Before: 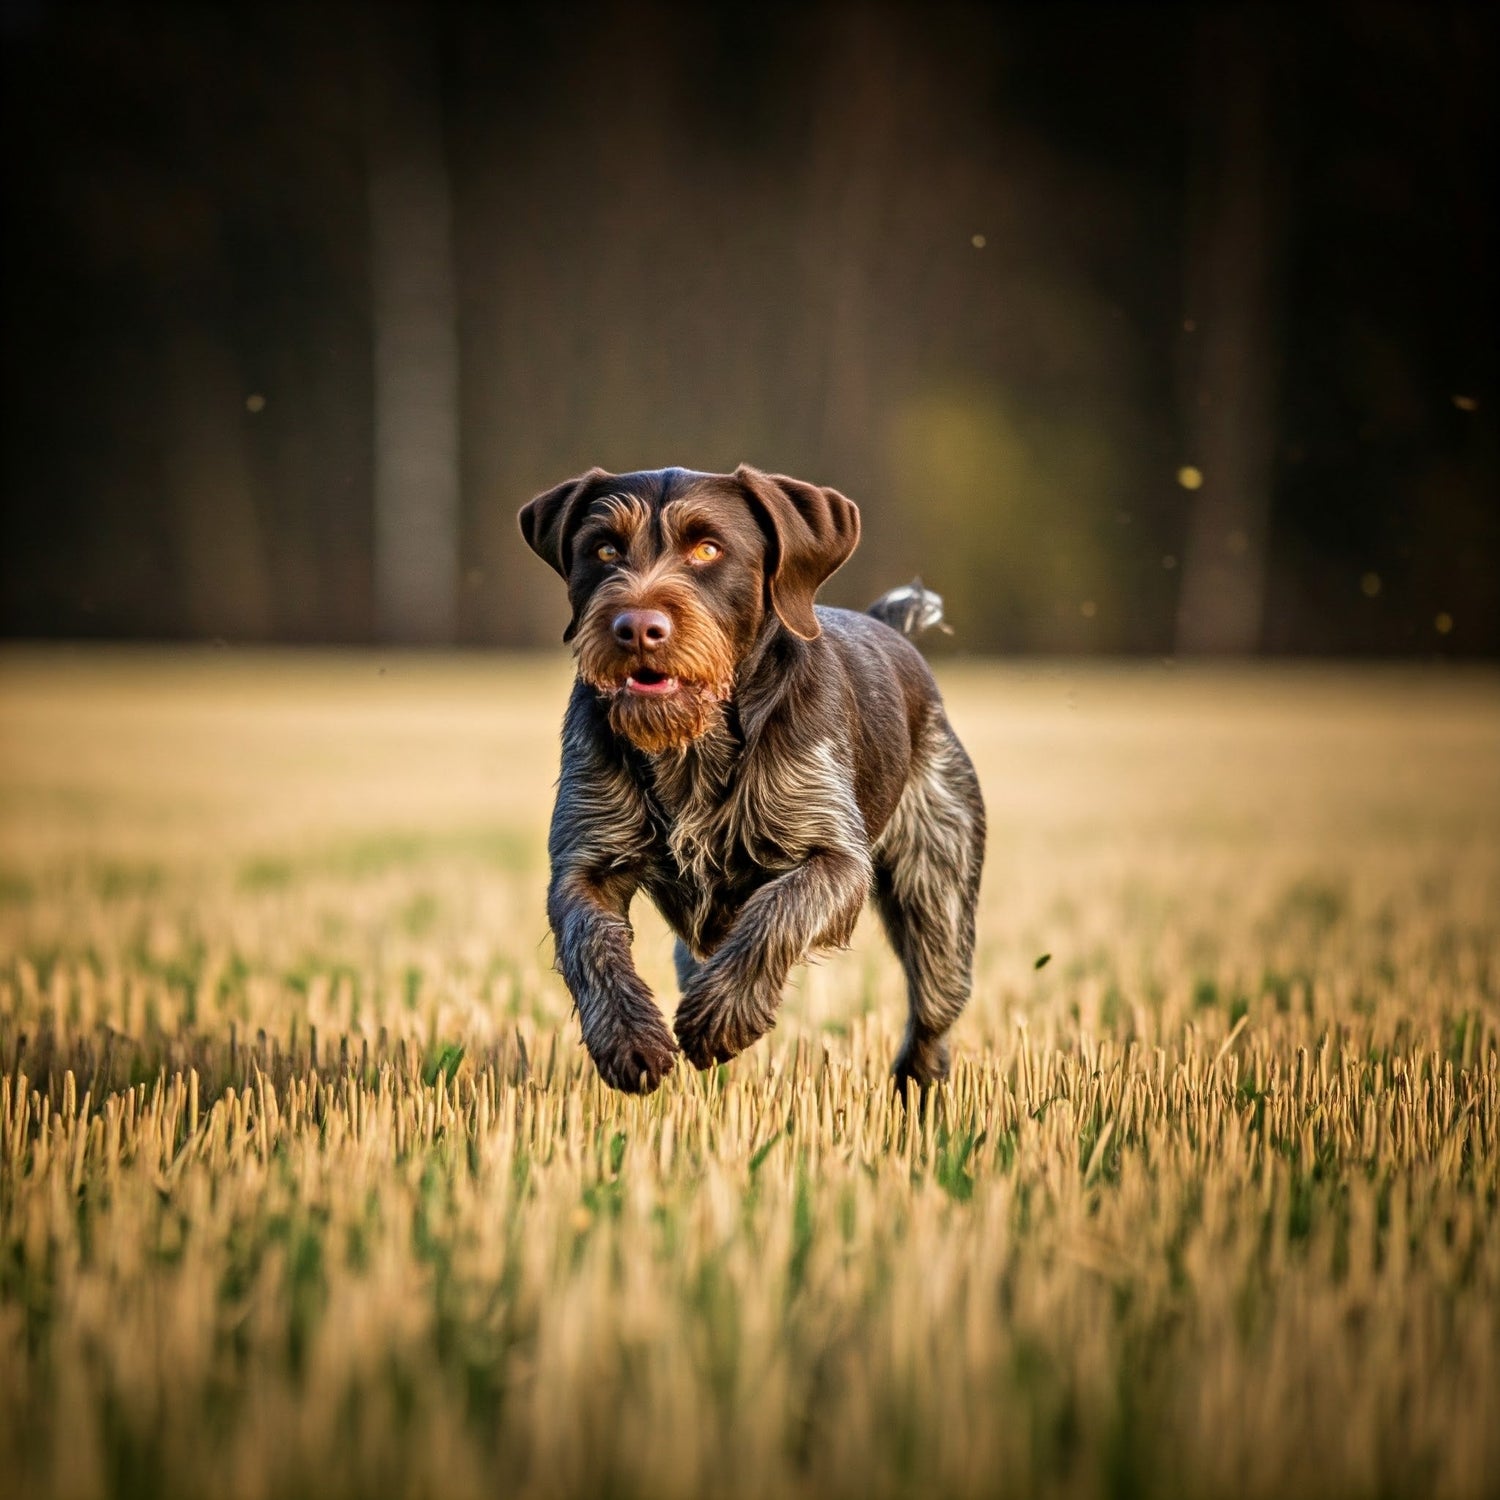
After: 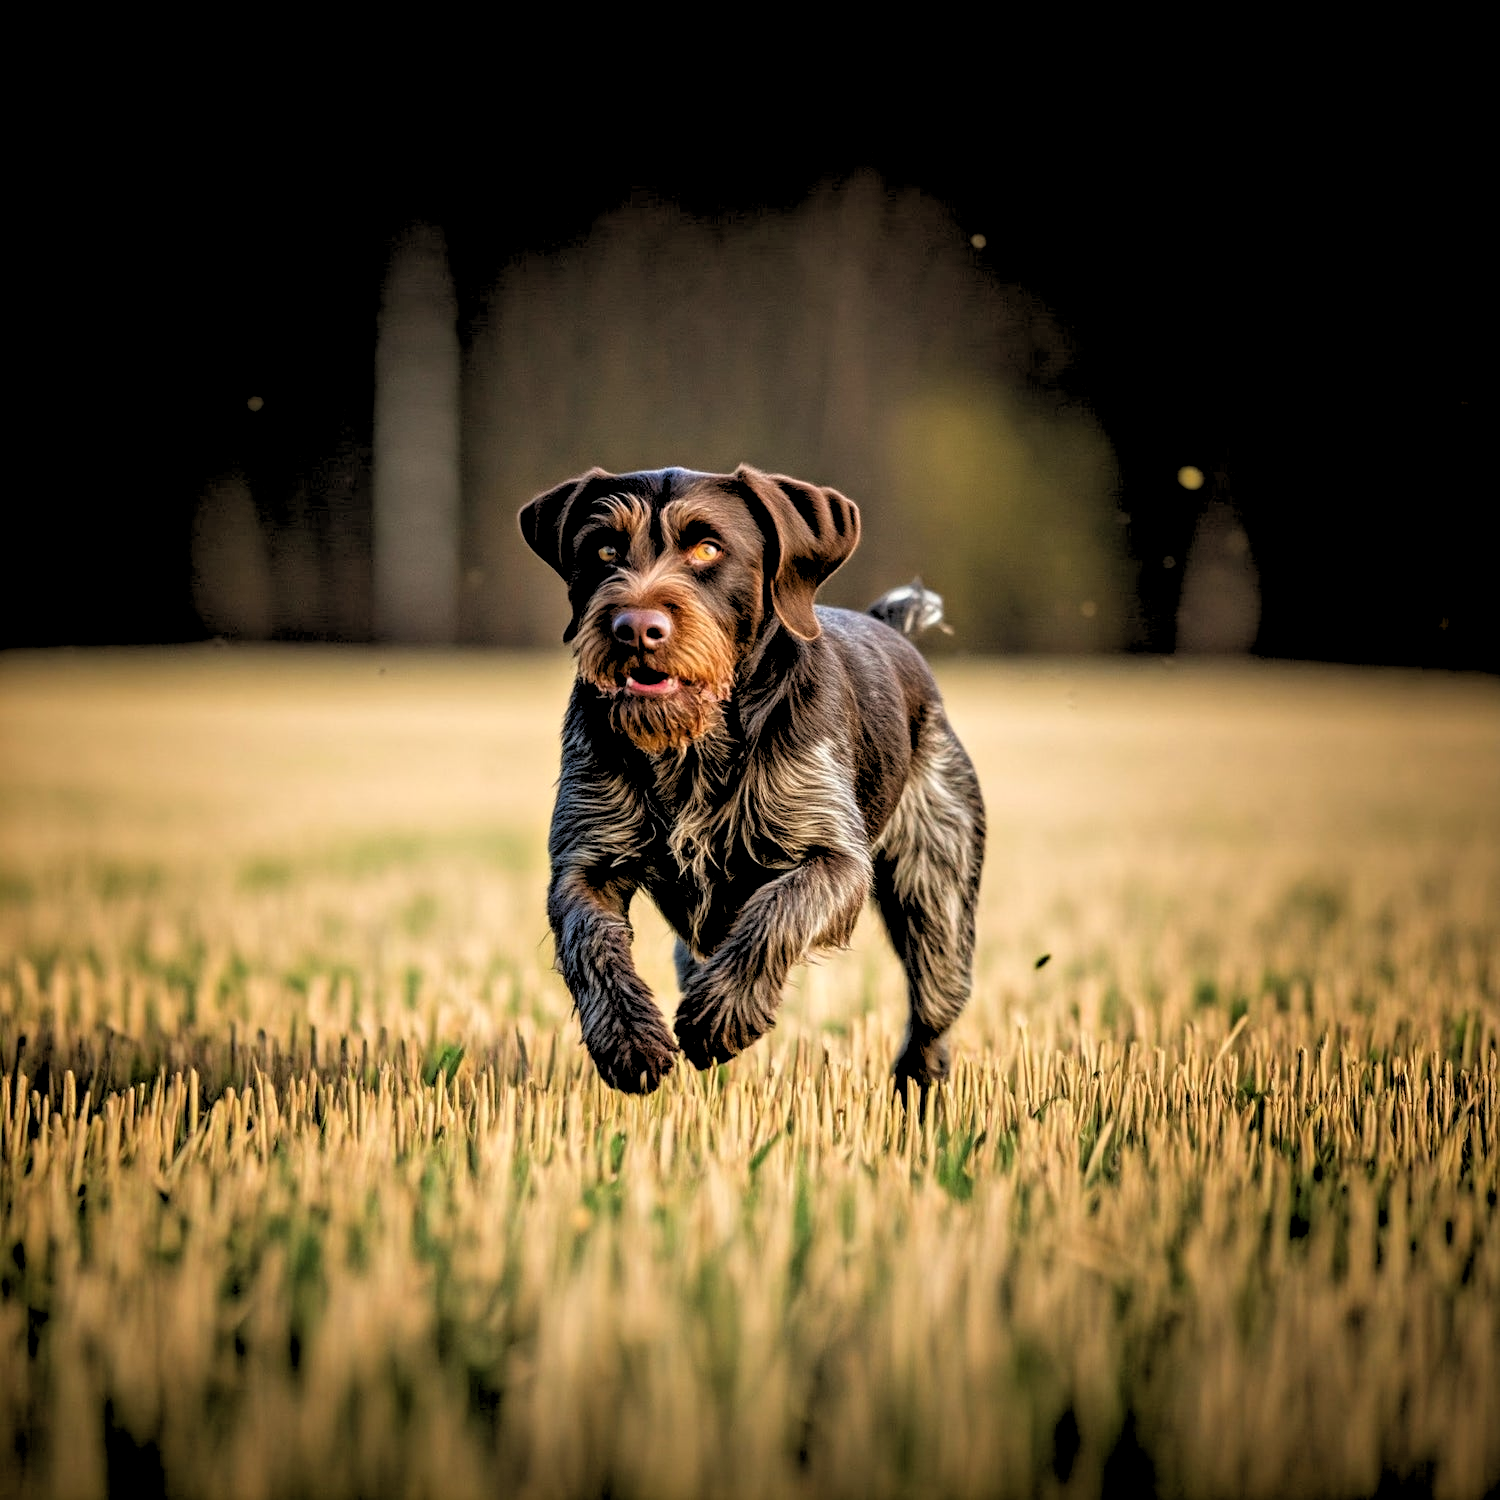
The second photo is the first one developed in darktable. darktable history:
rgb levels: levels [[0.029, 0.461, 0.922], [0, 0.5, 1], [0, 0.5, 1]]
white balance: emerald 1
